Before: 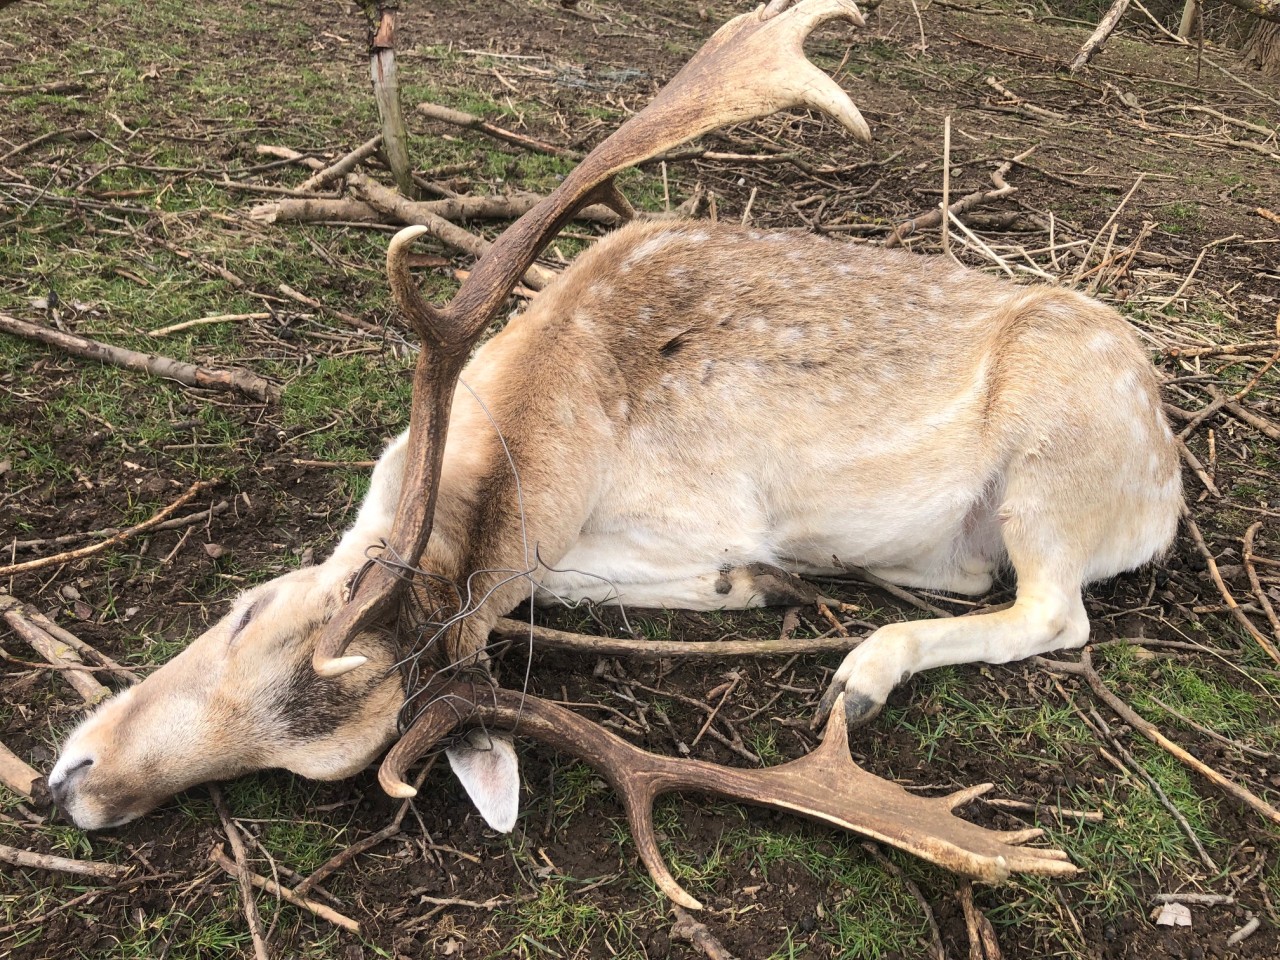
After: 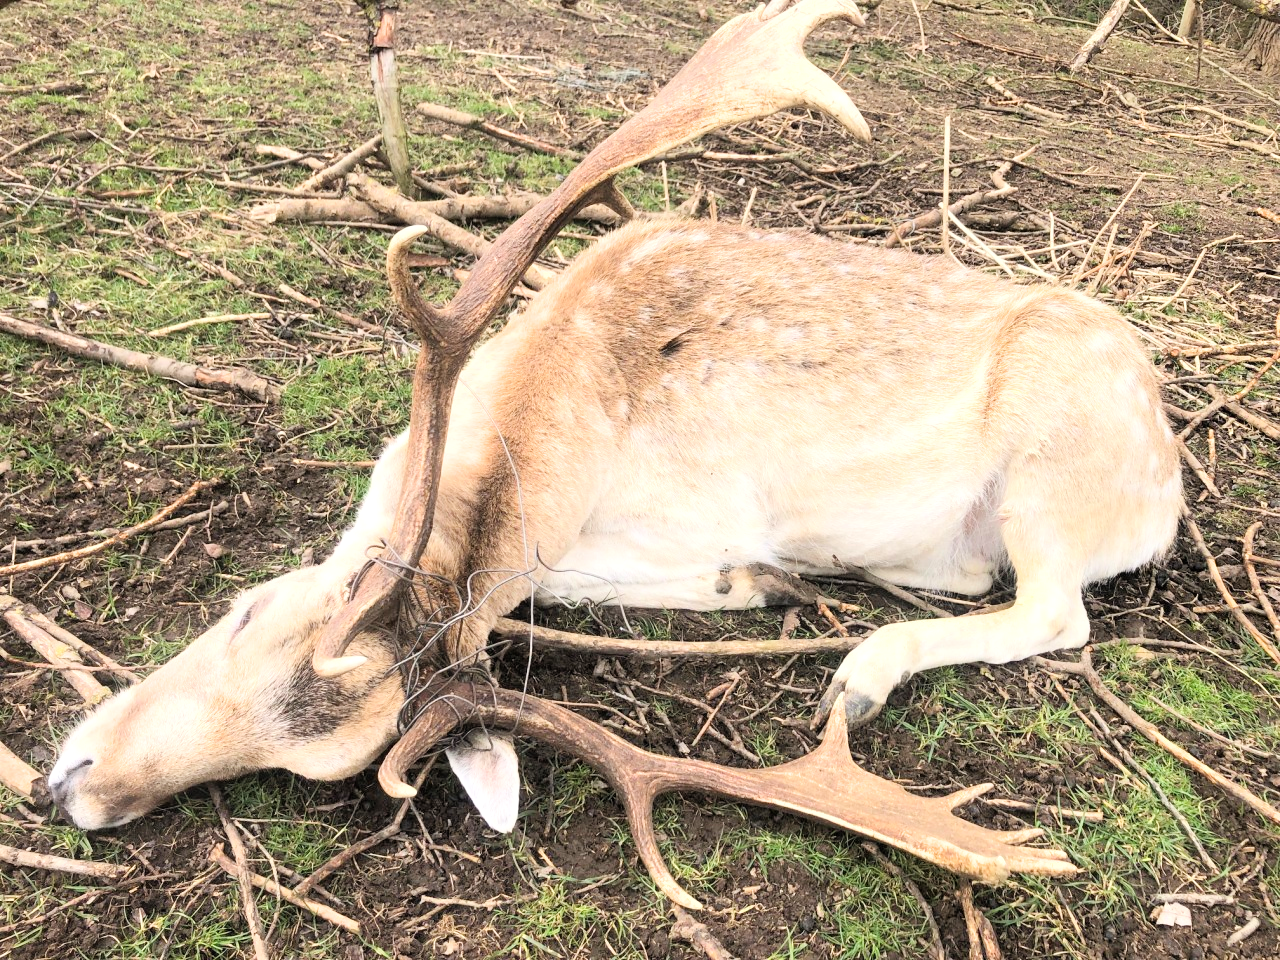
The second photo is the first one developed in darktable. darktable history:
exposure: exposure 1.25 EV, compensate exposure bias true, compensate highlight preservation false
filmic rgb: black relative exposure -7.65 EV, white relative exposure 4.56 EV, hardness 3.61, color science v6 (2022)
levels: levels [0, 0.476, 0.951]
tone equalizer: on, module defaults
